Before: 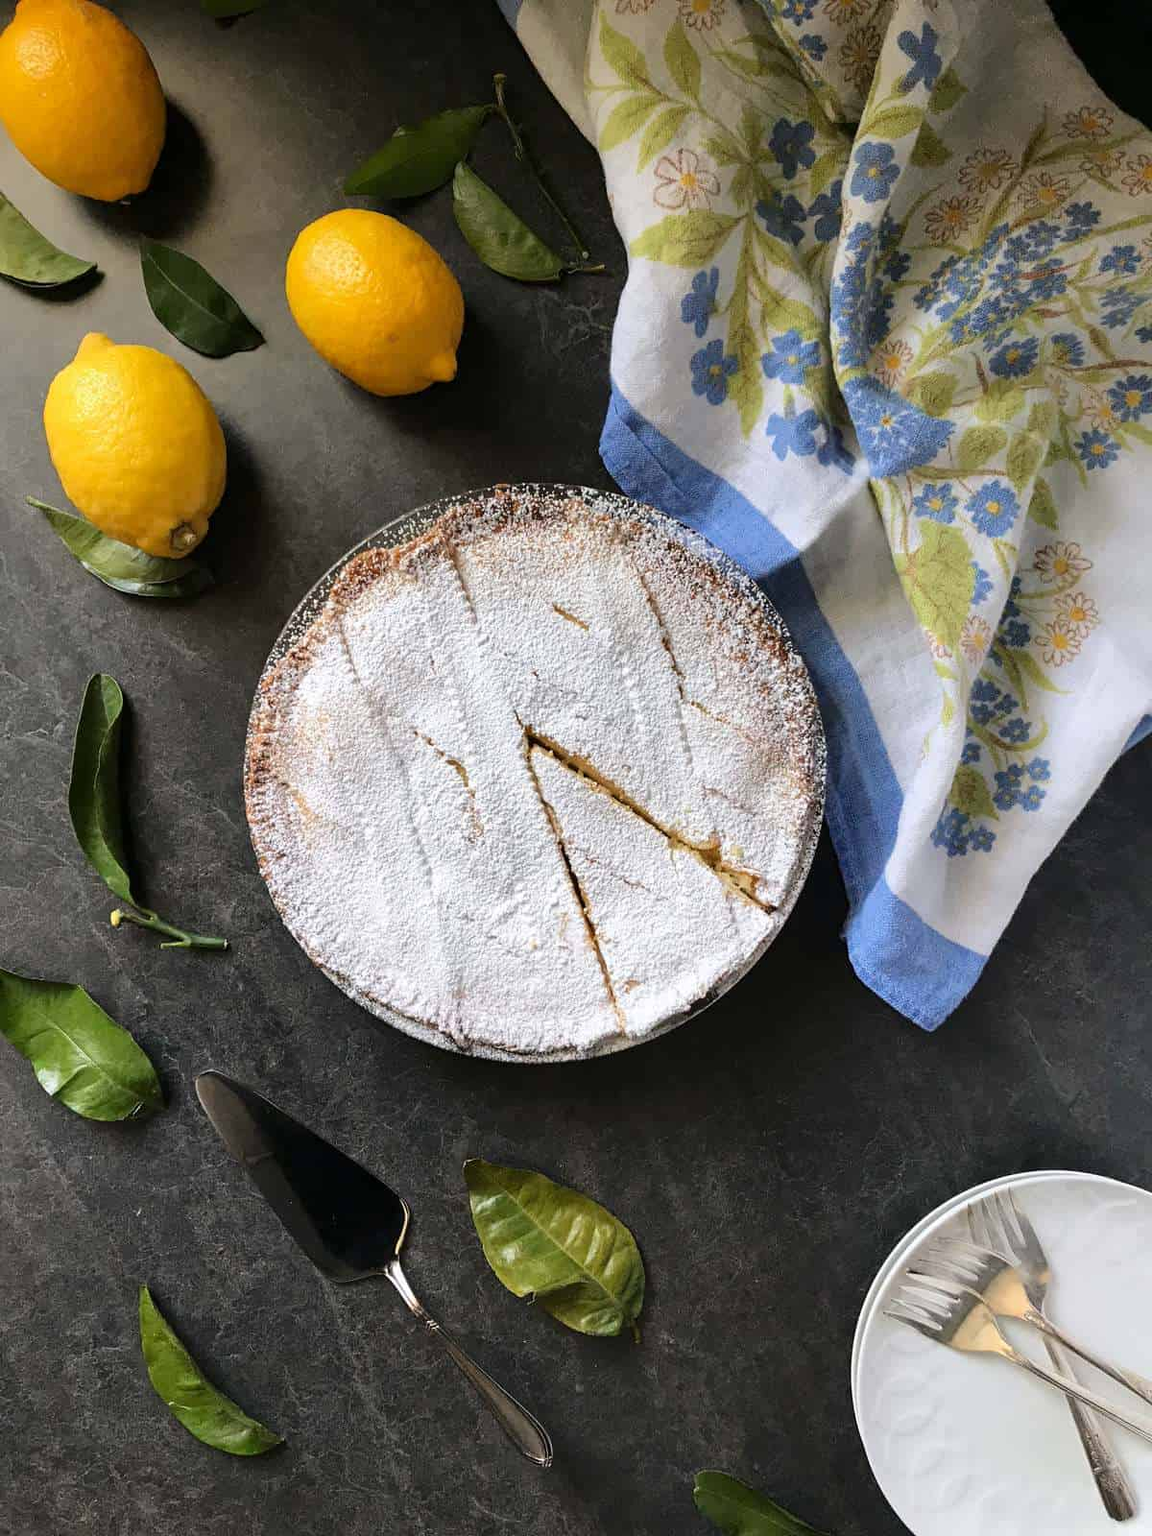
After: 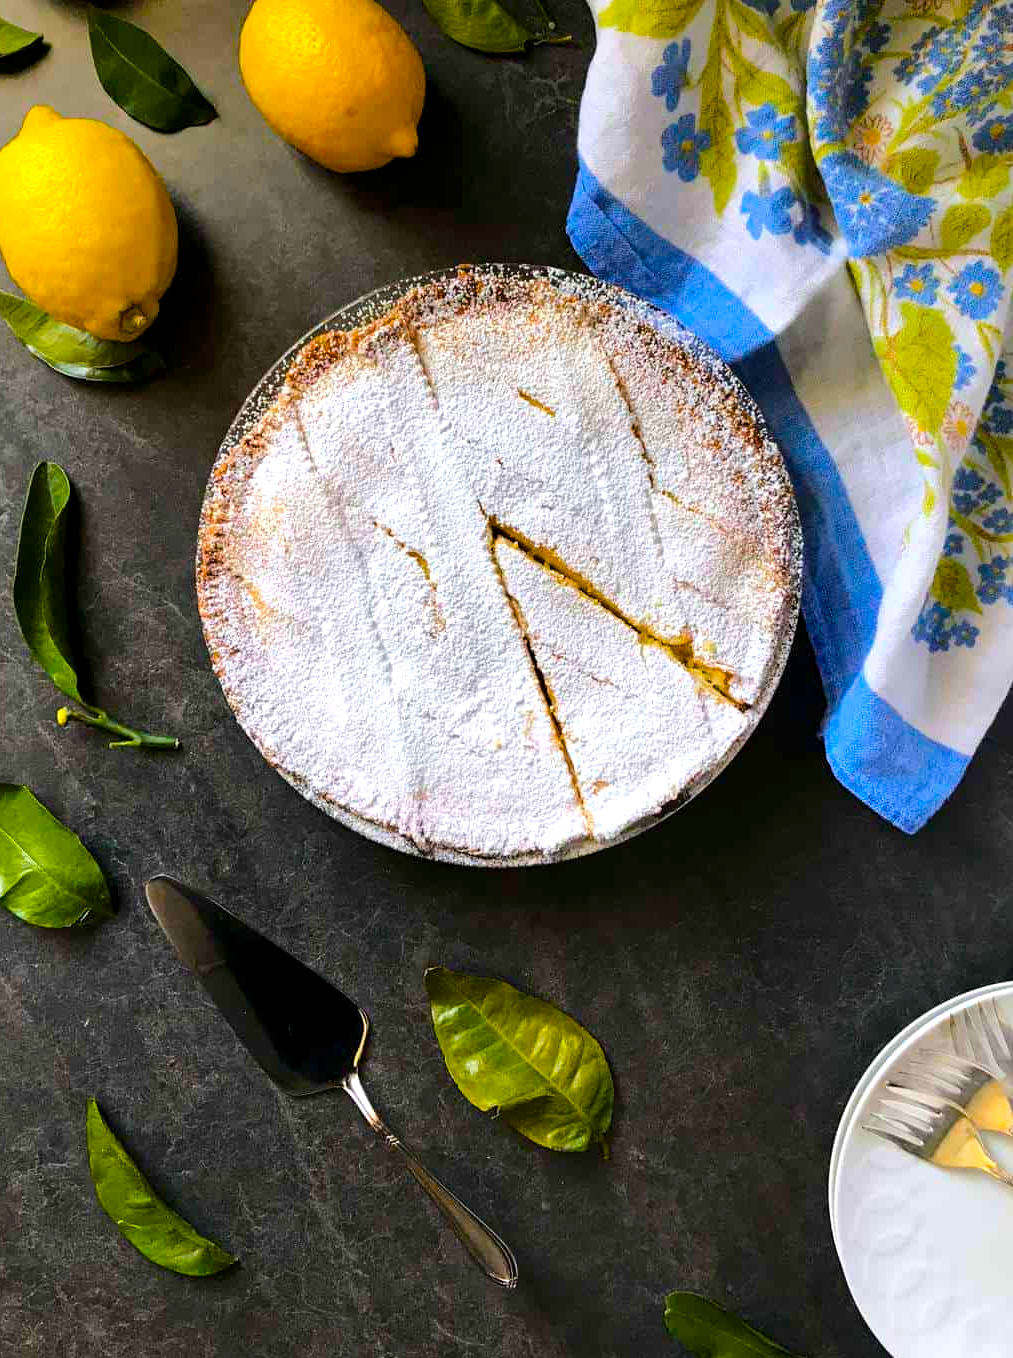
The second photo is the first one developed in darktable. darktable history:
crop and rotate: left 4.899%, top 15.076%, right 10.658%
color balance rgb: global offset › luminance -0.254%, perceptual saturation grading › global saturation 40.967%, perceptual brilliance grading › highlights 5.879%, perceptual brilliance grading › mid-tones 15.982%, perceptual brilliance grading › shadows -5.125%, global vibrance 45.29%
